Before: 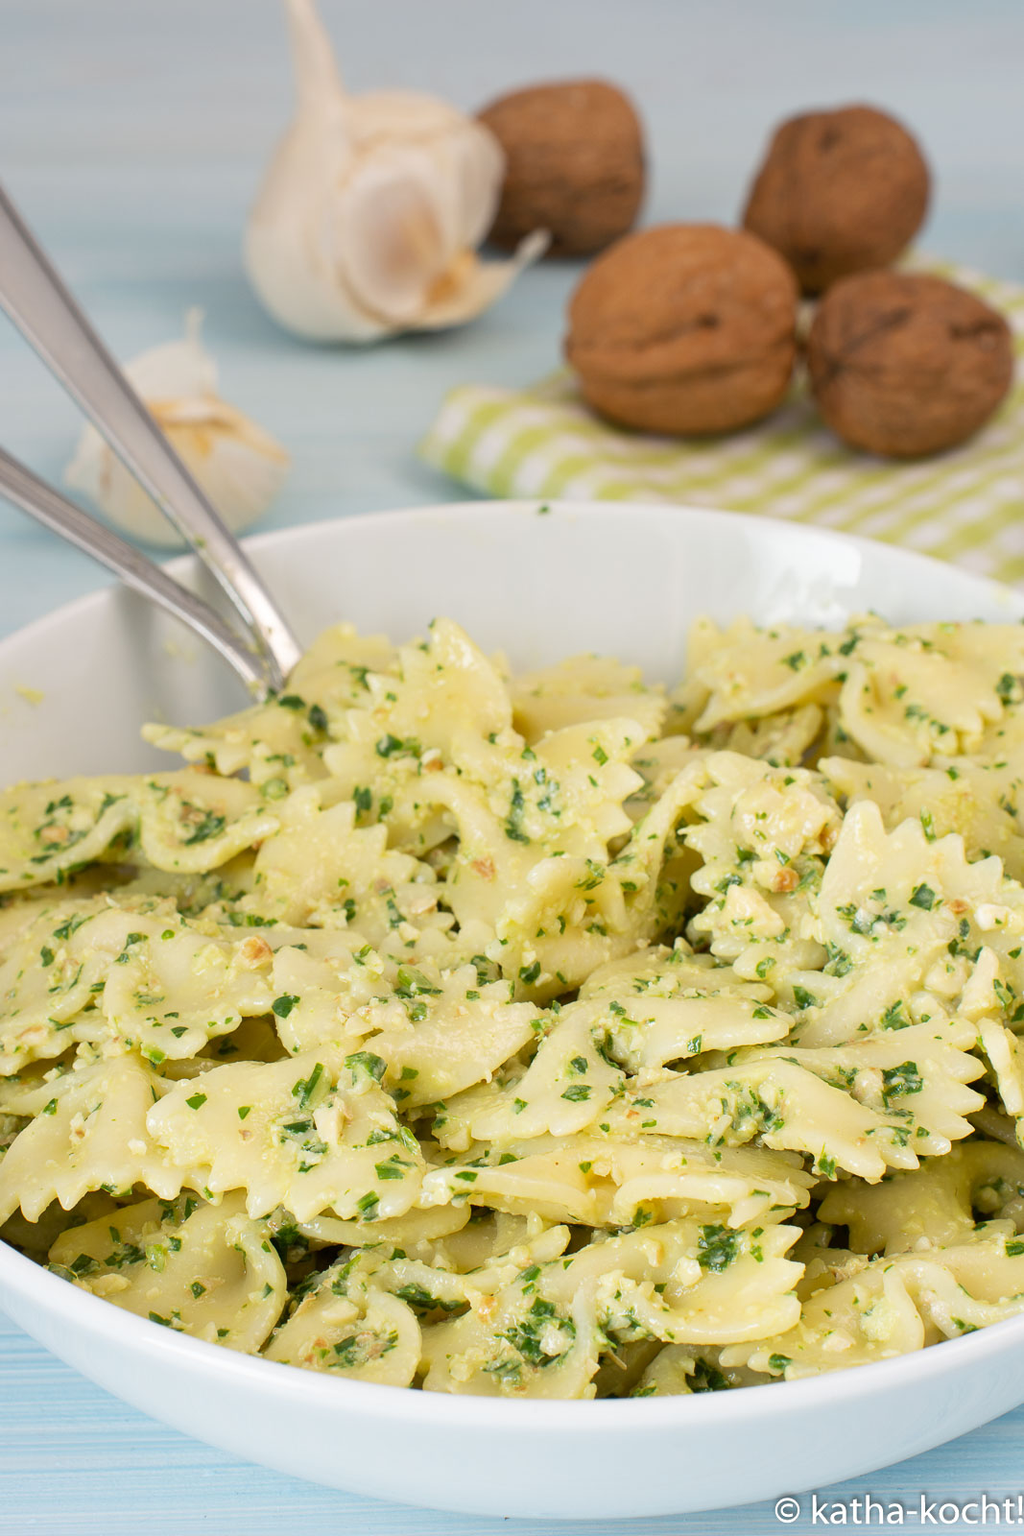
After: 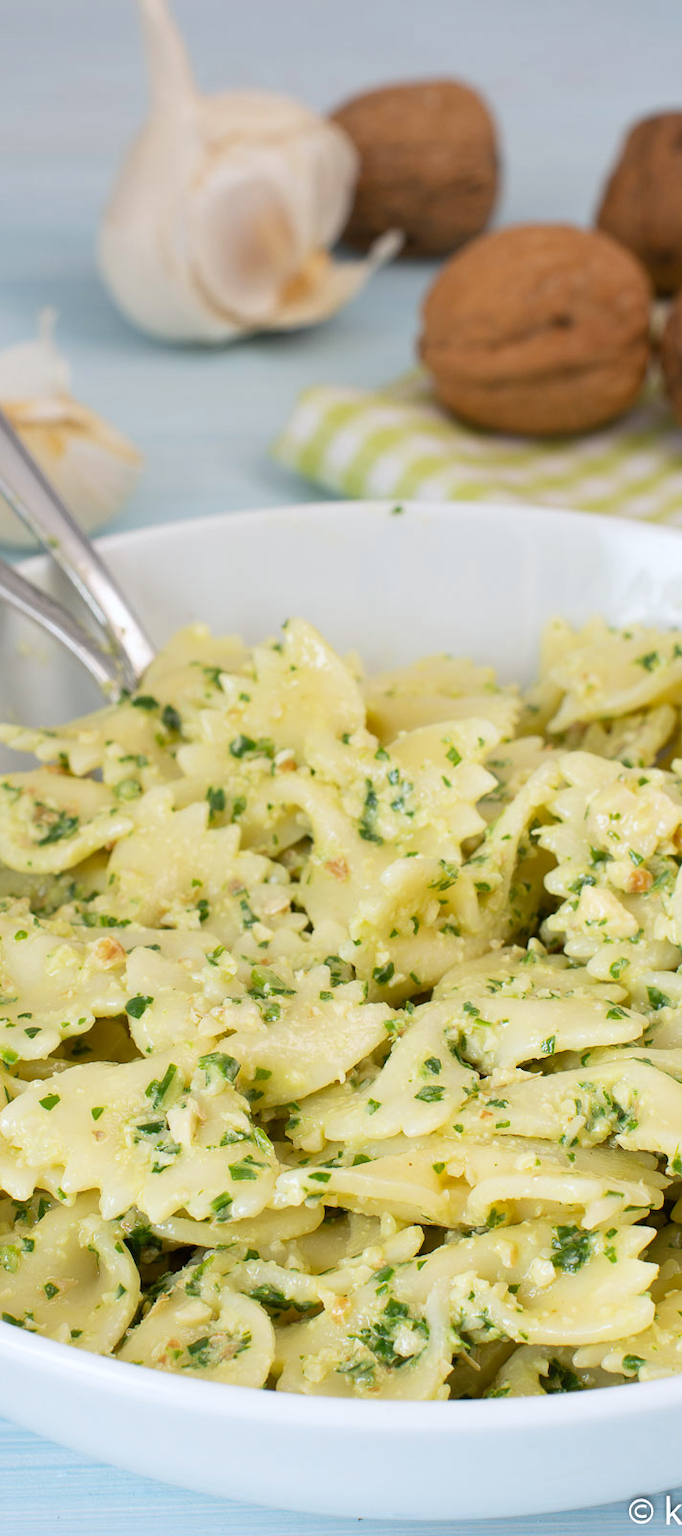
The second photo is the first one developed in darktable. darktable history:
crop and rotate: left 14.385%, right 18.948%
white balance: red 0.98, blue 1.034
